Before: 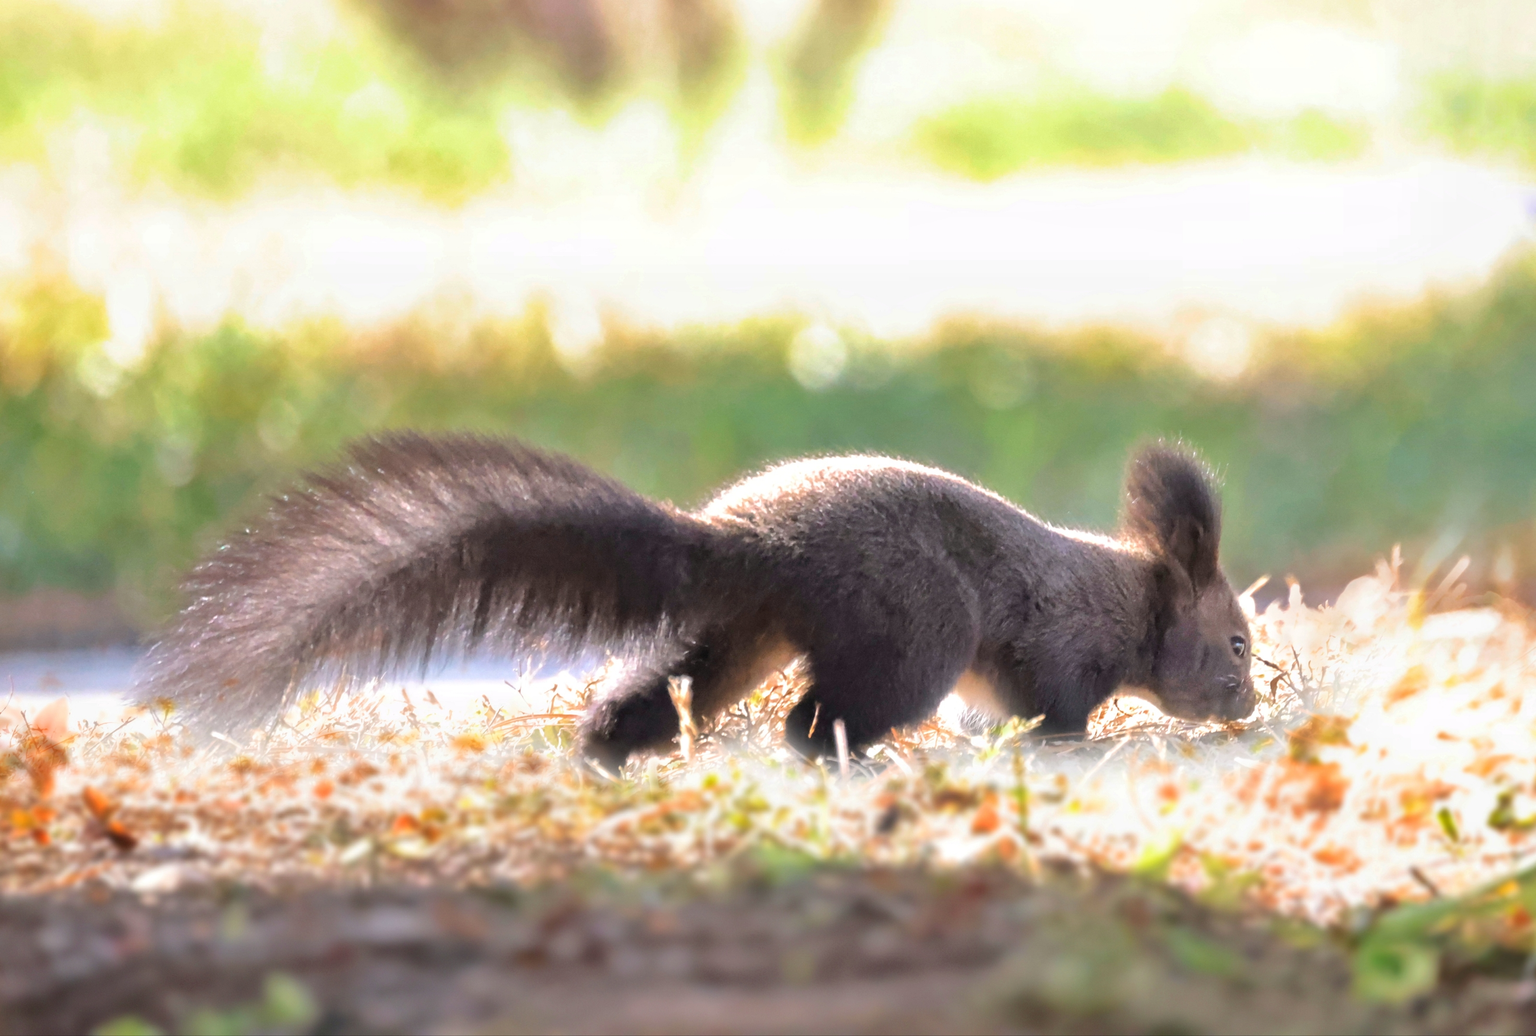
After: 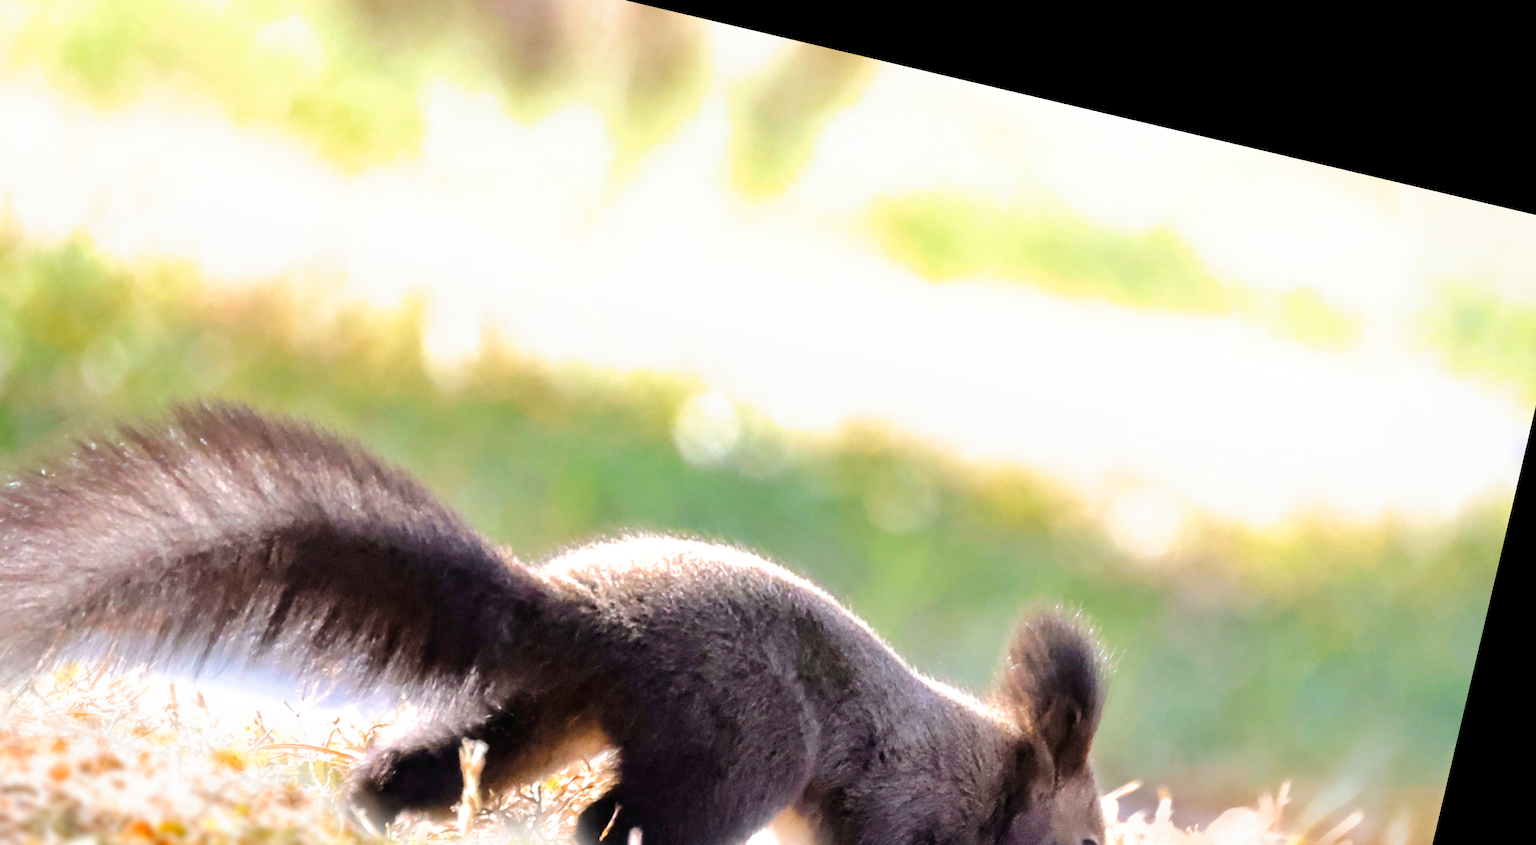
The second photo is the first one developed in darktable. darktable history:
tone curve: curves: ch0 [(0, 0) (0.003, 0) (0.011, 0.002) (0.025, 0.004) (0.044, 0.007) (0.069, 0.015) (0.1, 0.025) (0.136, 0.04) (0.177, 0.09) (0.224, 0.152) (0.277, 0.239) (0.335, 0.335) (0.399, 0.43) (0.468, 0.524) (0.543, 0.621) (0.623, 0.712) (0.709, 0.789) (0.801, 0.871) (0.898, 0.951) (1, 1)], preserve colors none
white balance: emerald 1
rotate and perspective: rotation 13.27°, automatic cropping off
crop: left 18.38%, top 11.092%, right 2.134%, bottom 33.217%
